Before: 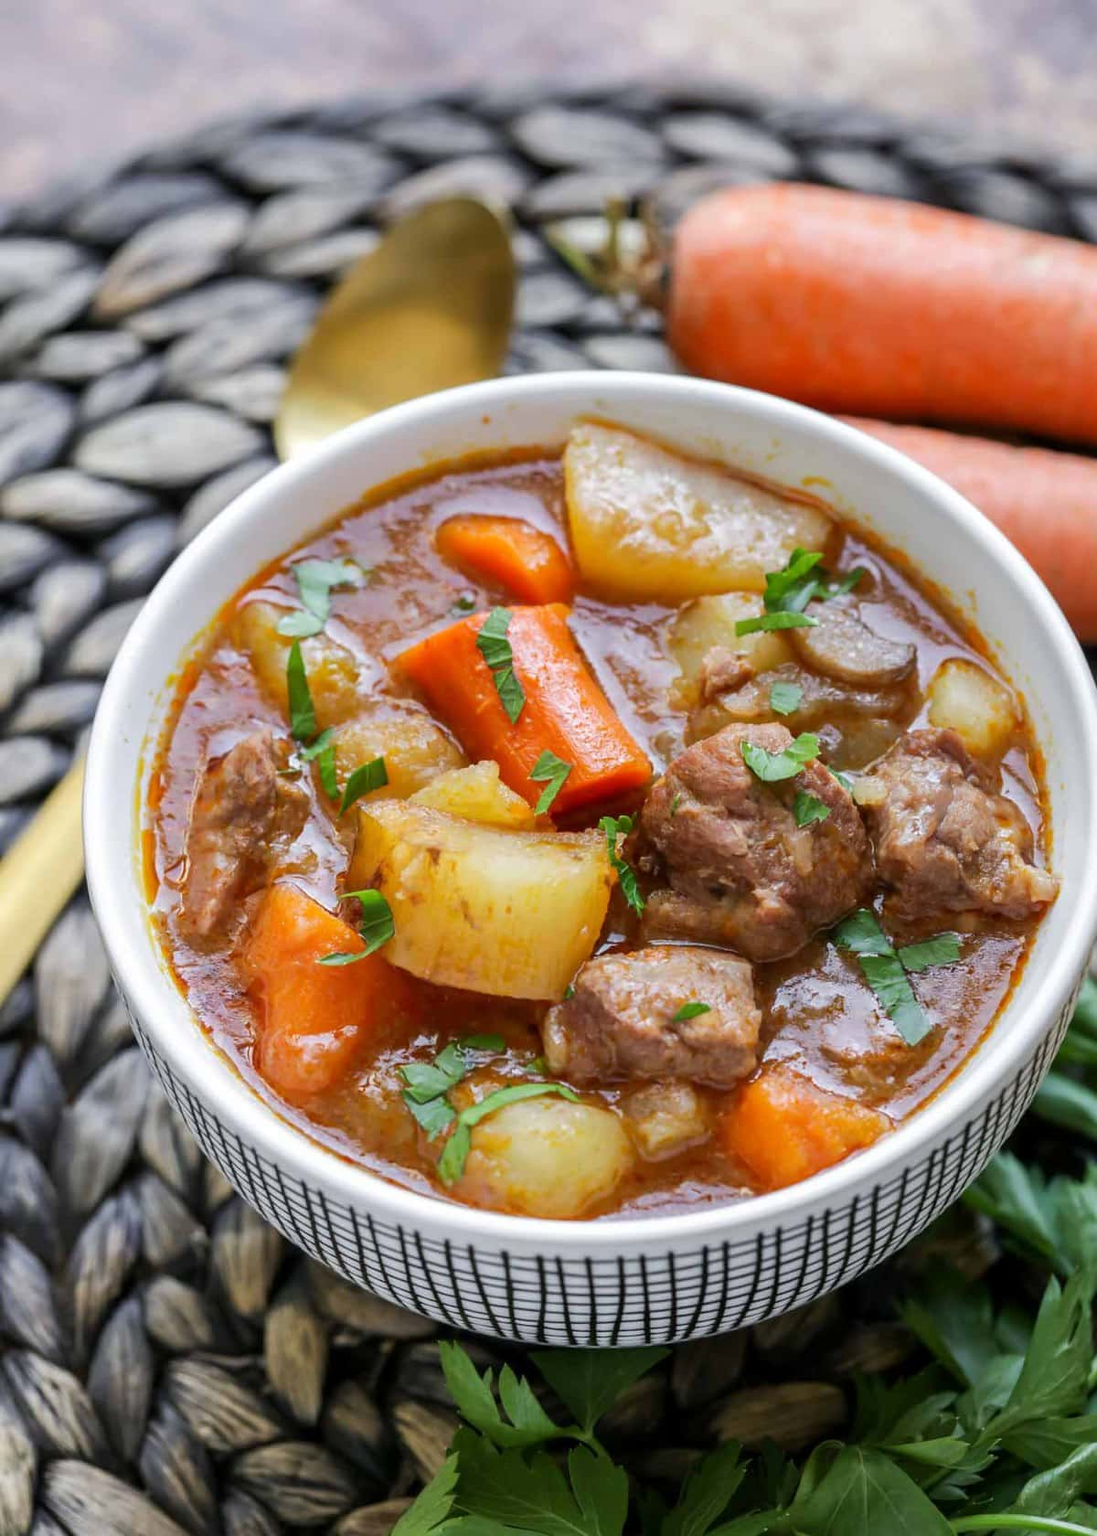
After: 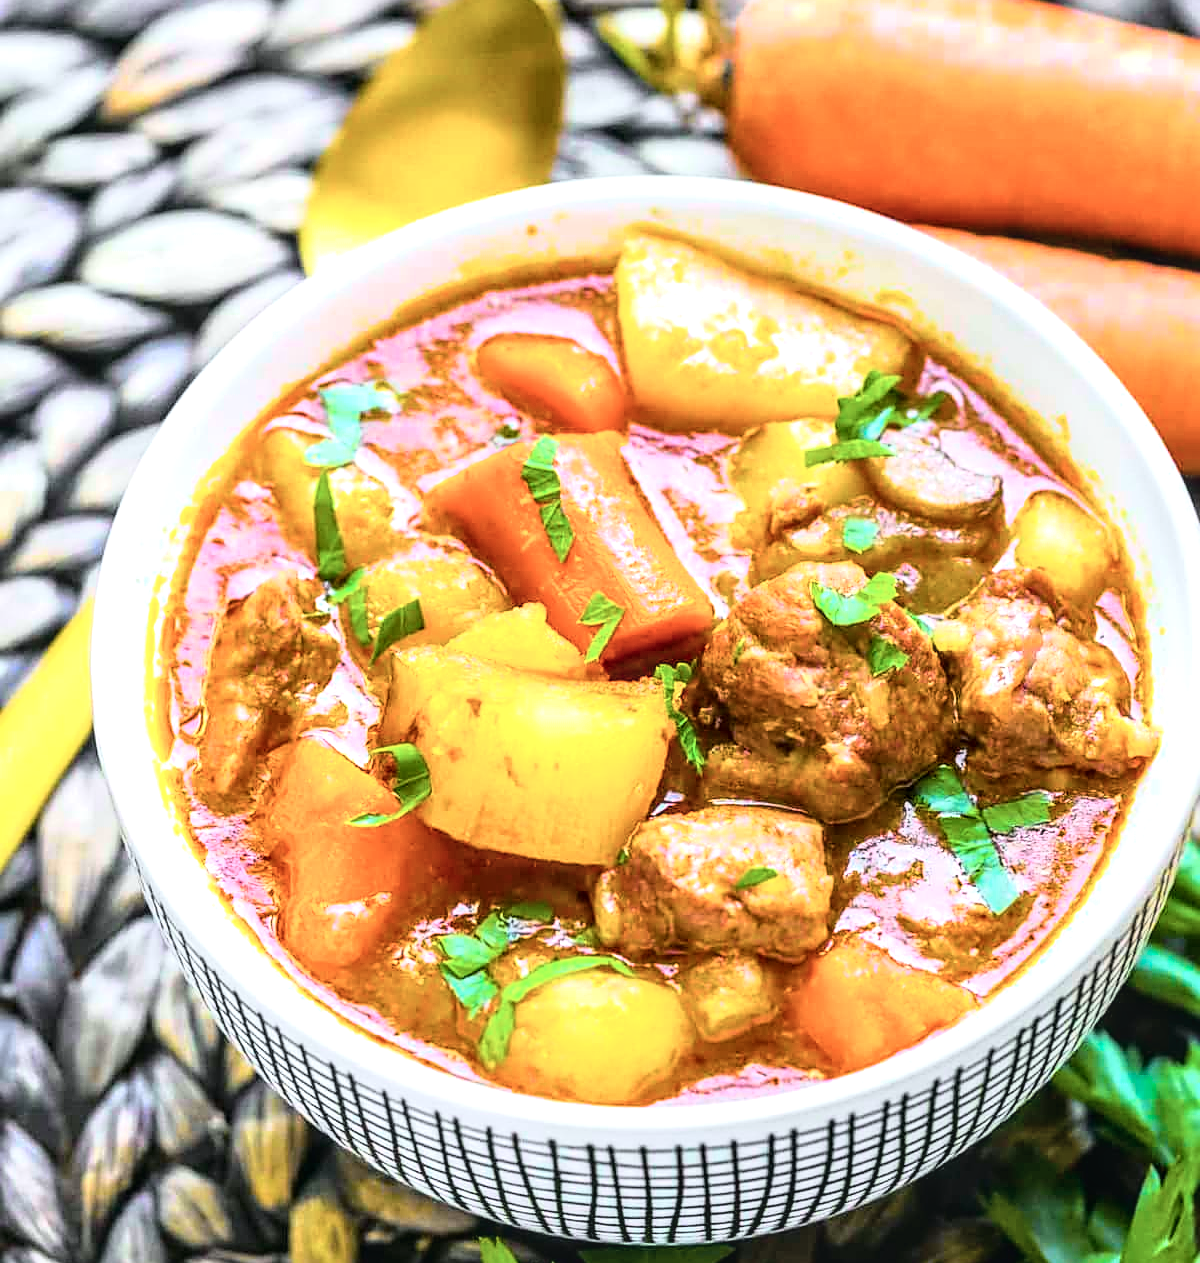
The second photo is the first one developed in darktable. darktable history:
tone curve: curves: ch0 [(0, 0) (0.035, 0.011) (0.133, 0.076) (0.285, 0.265) (0.491, 0.541) (0.617, 0.693) (0.704, 0.77) (0.794, 0.865) (0.895, 0.938) (1, 0.976)]; ch1 [(0, 0) (0.318, 0.278) (0.444, 0.427) (0.502, 0.497) (0.543, 0.547) (0.601, 0.641) (0.746, 0.764) (1, 1)]; ch2 [(0, 0) (0.316, 0.292) (0.381, 0.37) (0.423, 0.448) (0.476, 0.482) (0.502, 0.5) (0.543, 0.547) (0.587, 0.613) (0.642, 0.672) (0.704, 0.727) (0.865, 0.827) (1, 0.951)], color space Lab, independent channels, preserve colors none
sharpen: on, module defaults
contrast brightness saturation: contrast -0.058, saturation -0.408
color balance rgb: linear chroma grading › highlights 99.463%, linear chroma grading › global chroma 23.372%, perceptual saturation grading › global saturation 30.22%
exposure: black level correction 0, exposure 1.097 EV, compensate highlight preservation false
levels: mode automatic, levels [0.029, 0.545, 0.971]
local contrast: on, module defaults
crop: top 13.681%, bottom 11.104%
